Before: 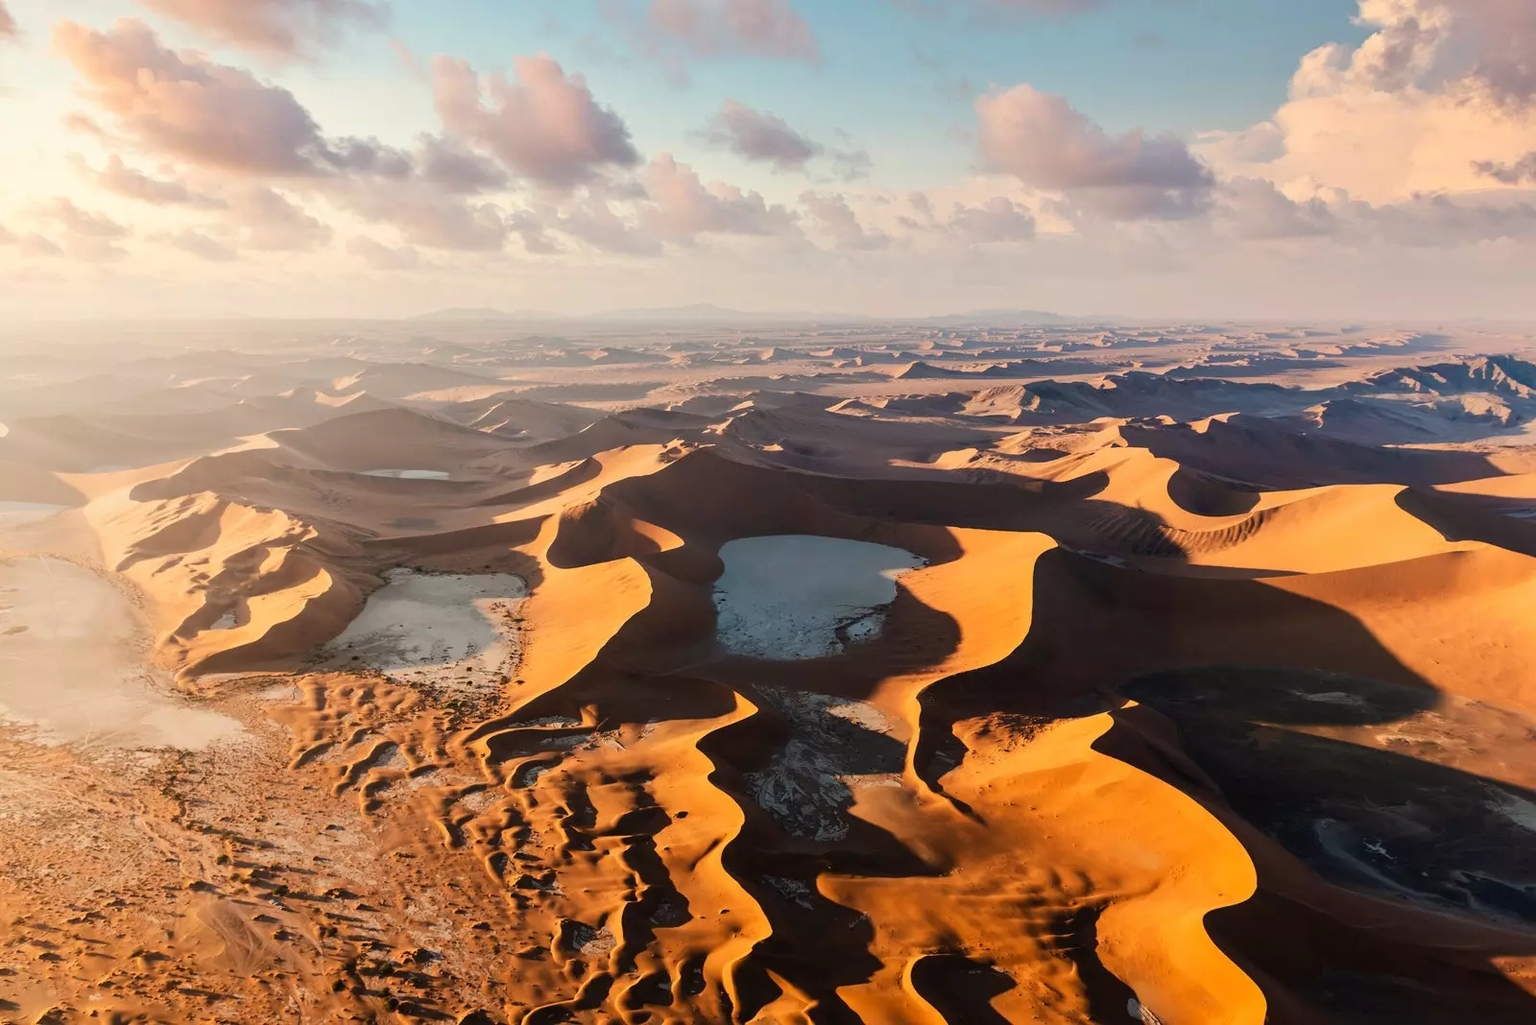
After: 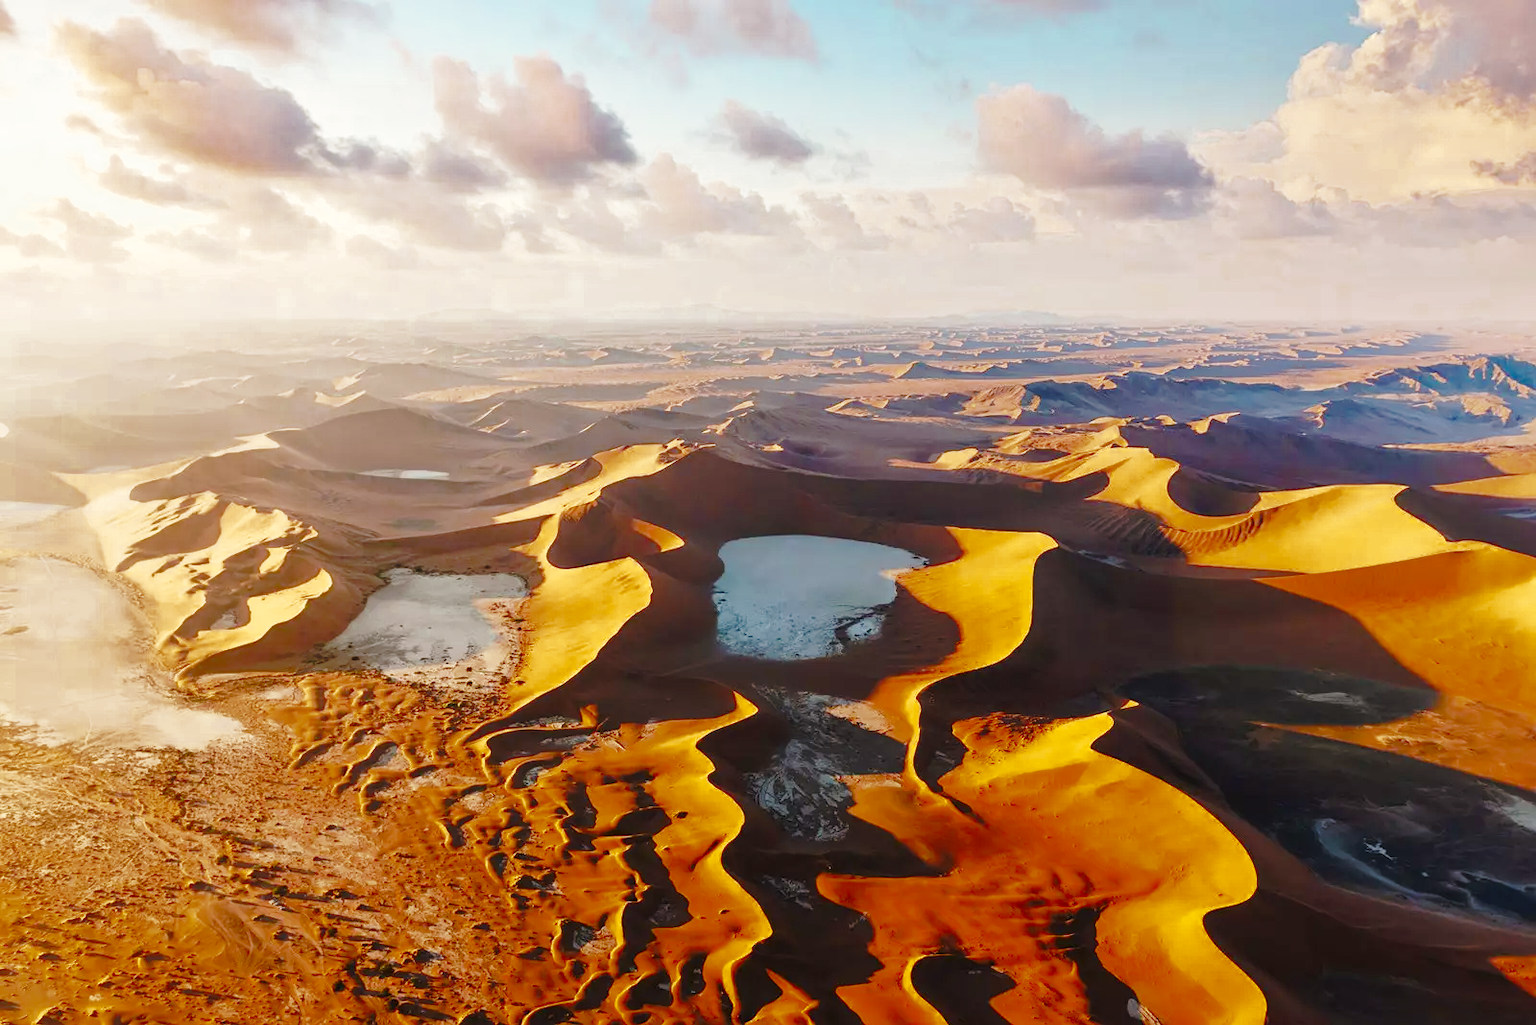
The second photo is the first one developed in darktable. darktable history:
color zones: curves: ch0 [(0.11, 0.396) (0.195, 0.36) (0.25, 0.5) (0.303, 0.412) (0.357, 0.544) (0.75, 0.5) (0.967, 0.328)]; ch1 [(0, 0.468) (0.112, 0.512) (0.202, 0.6) (0.25, 0.5) (0.307, 0.352) (0.357, 0.544) (0.75, 0.5) (0.963, 0.524)]
base curve: curves: ch0 [(0, 0) (0.032, 0.037) (0.105, 0.228) (0.435, 0.76) (0.856, 0.983) (1, 1)], preserve colors none
tone equalizer: mask exposure compensation -0.498 EV
shadows and highlights: on, module defaults
